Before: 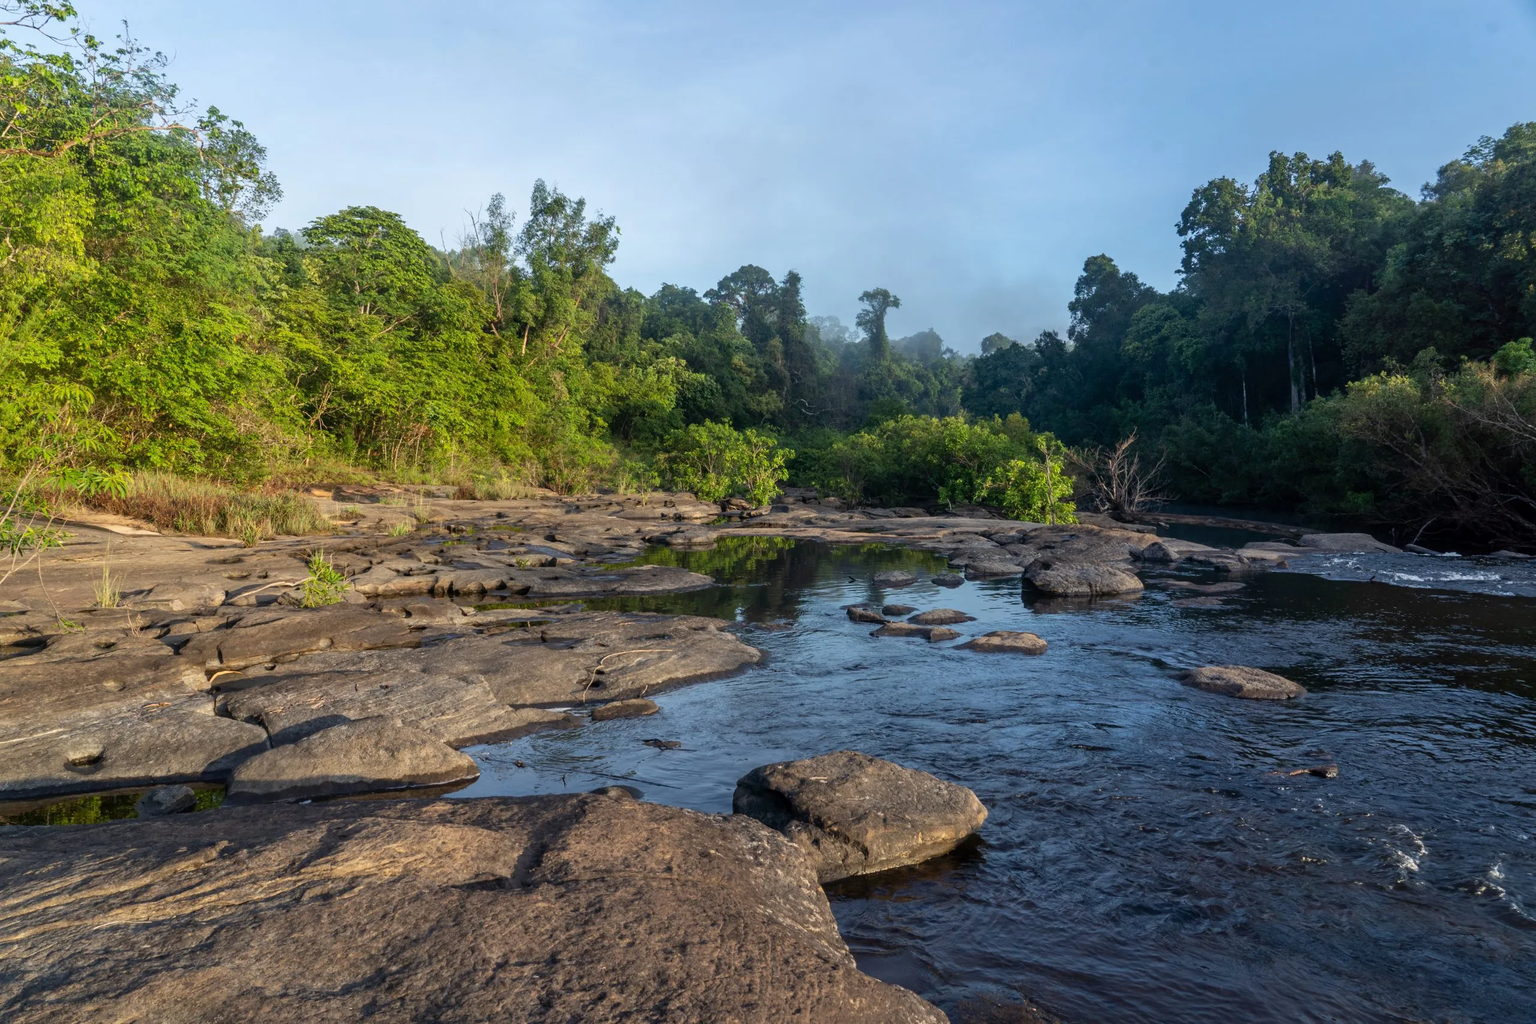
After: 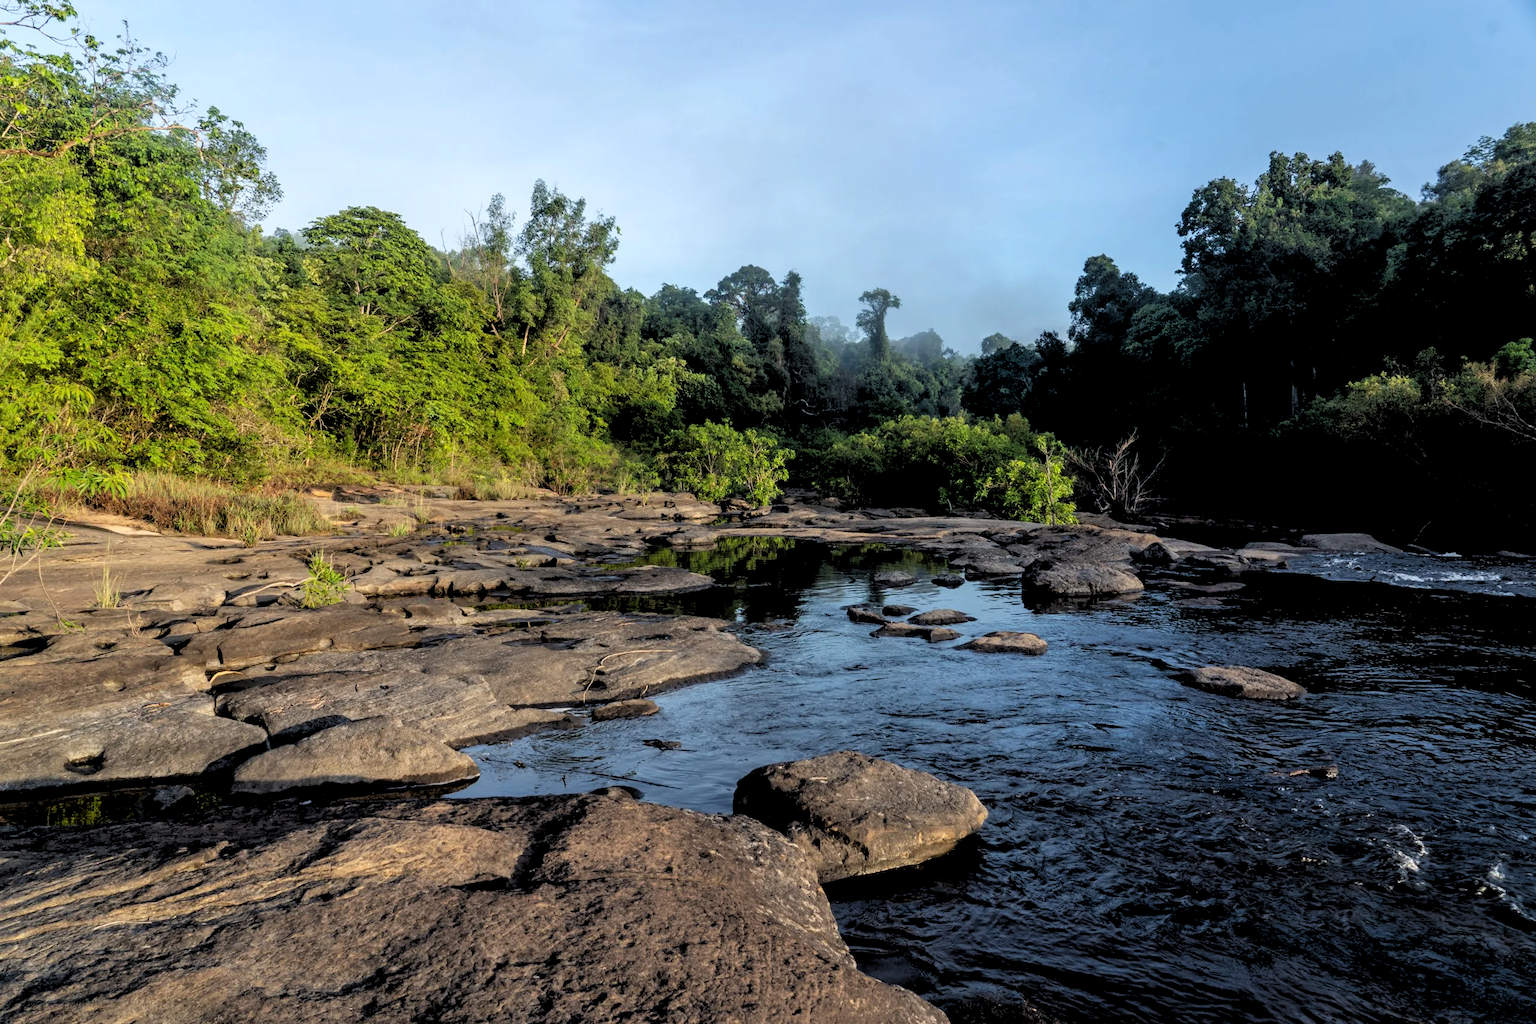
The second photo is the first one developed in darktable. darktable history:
rgb levels: levels [[0.029, 0.461, 0.922], [0, 0.5, 1], [0, 0.5, 1]]
levels: levels [0.016, 0.5, 0.996]
